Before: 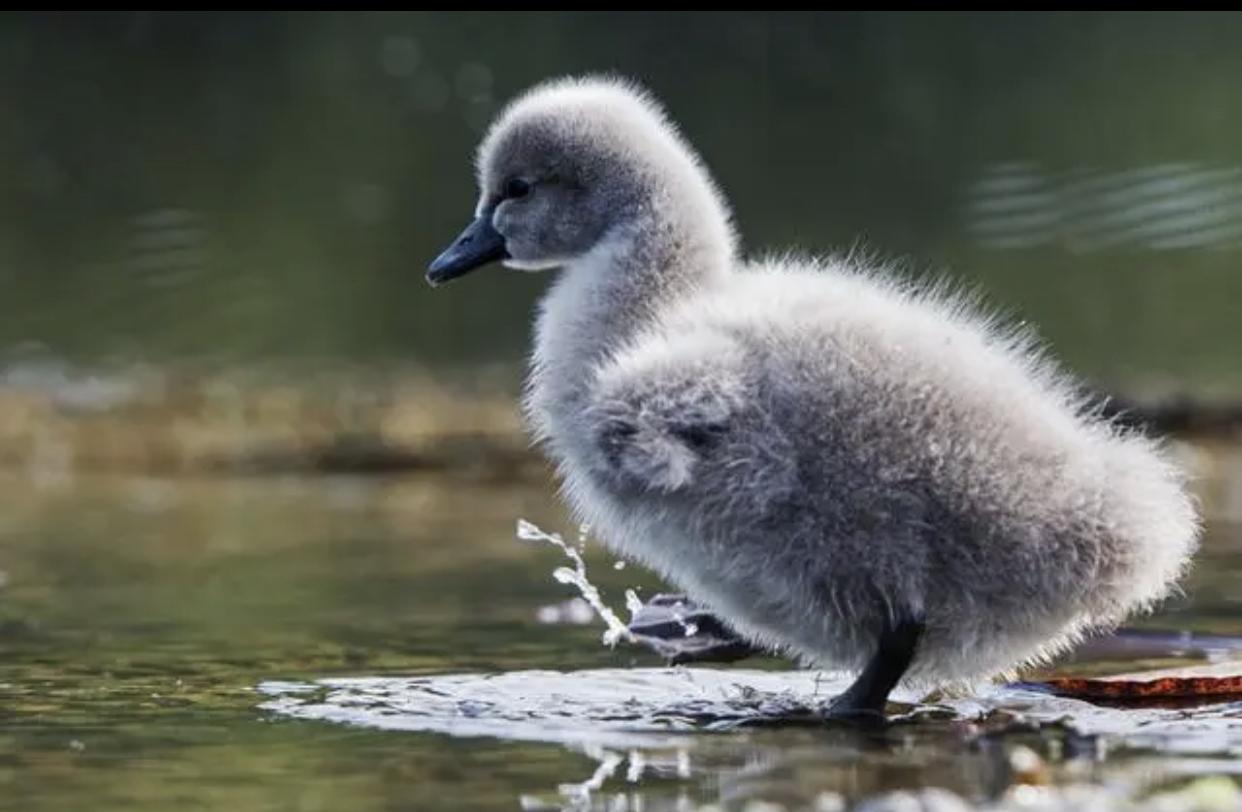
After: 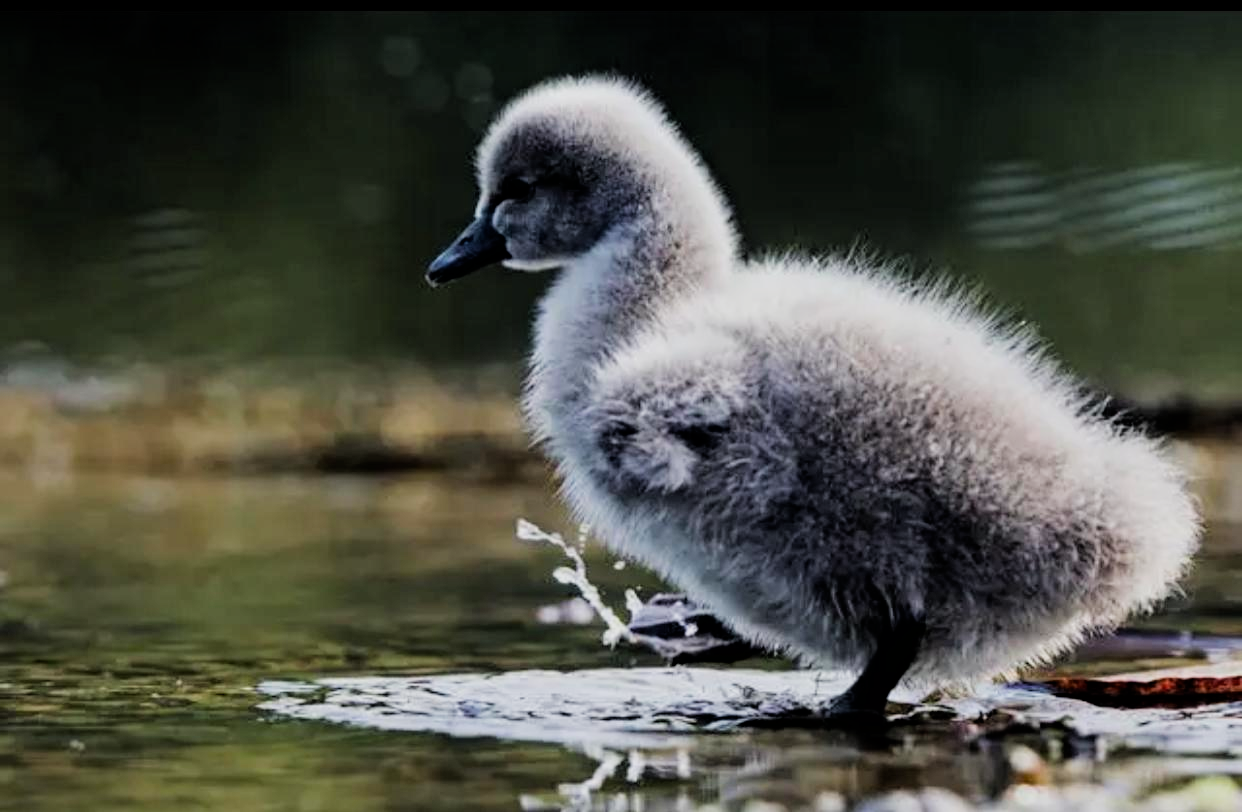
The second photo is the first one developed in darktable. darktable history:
filmic rgb: black relative exposure -5 EV, hardness 2.88, contrast 1.3, highlights saturation mix -30%
white balance: emerald 1
haze removal: compatibility mode true, adaptive false
